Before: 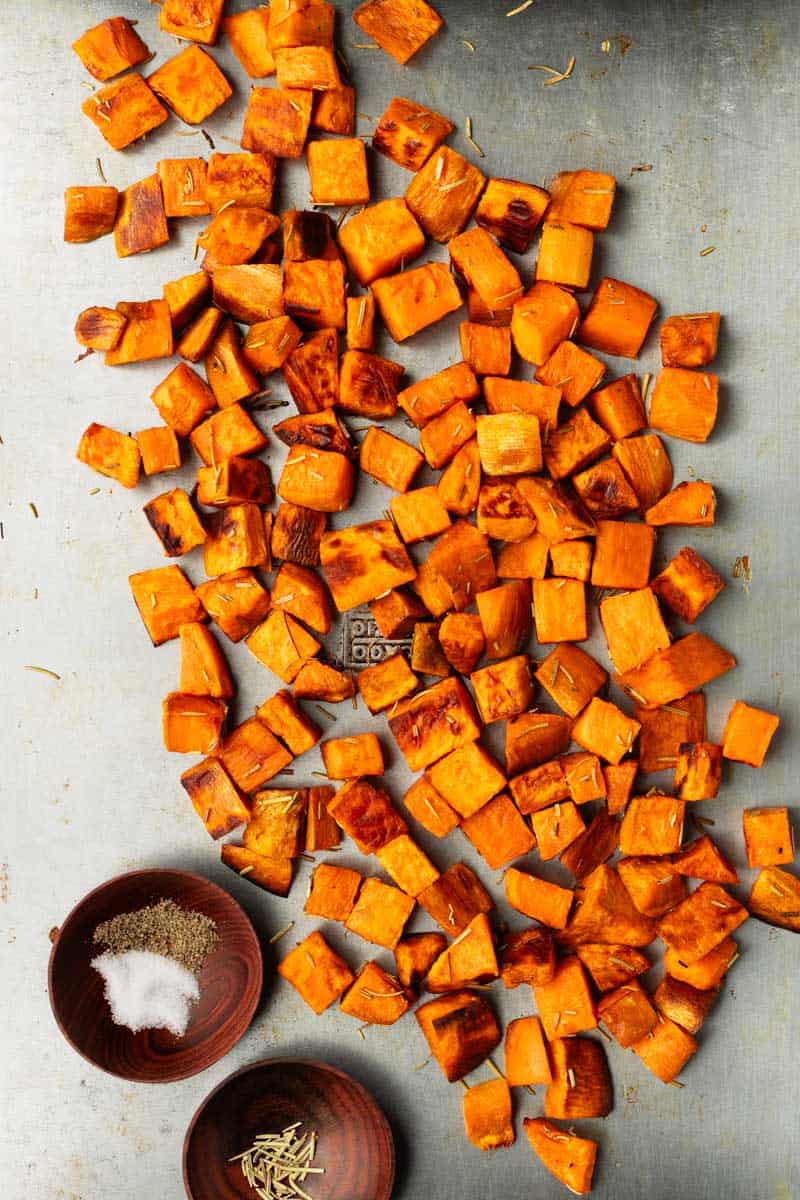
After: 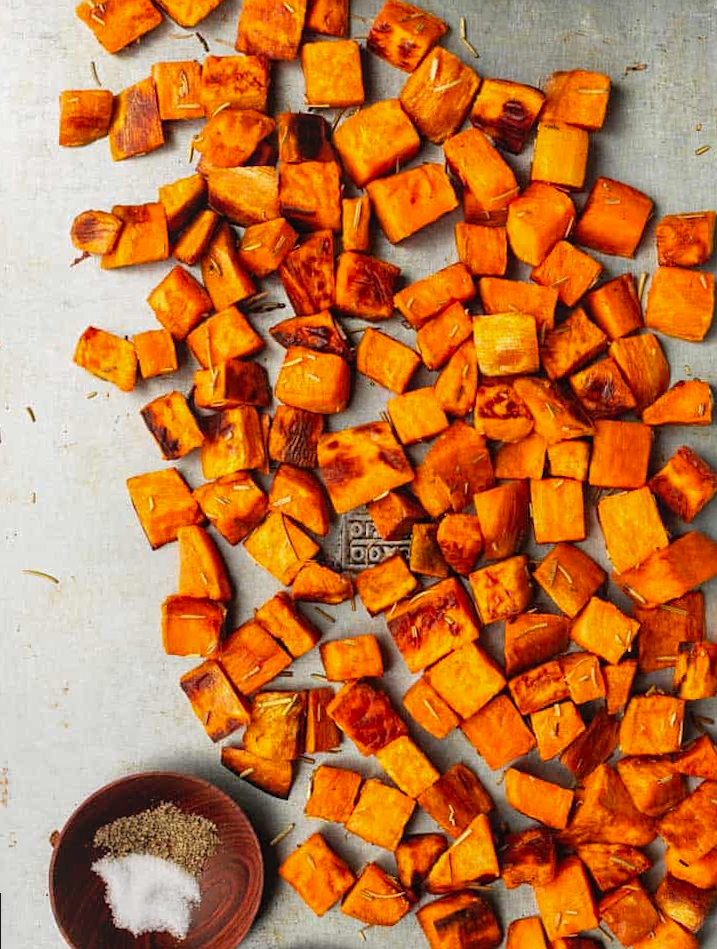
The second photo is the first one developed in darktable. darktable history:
vibrance: on, module defaults
rotate and perspective: rotation -0.45°, automatic cropping original format, crop left 0.008, crop right 0.992, crop top 0.012, crop bottom 0.988
local contrast: detail 110%
sharpen: amount 0.2
crop: top 7.49%, right 9.717%, bottom 11.943%
